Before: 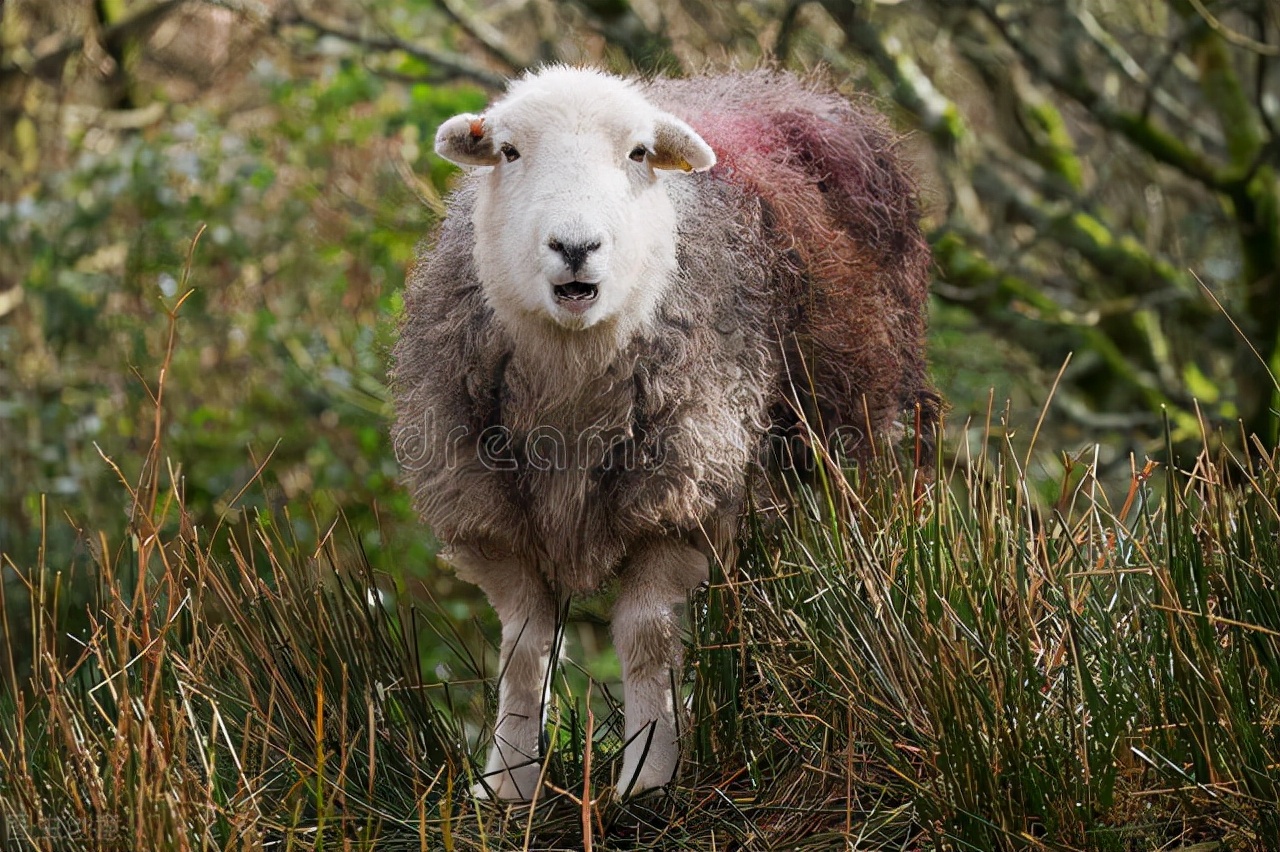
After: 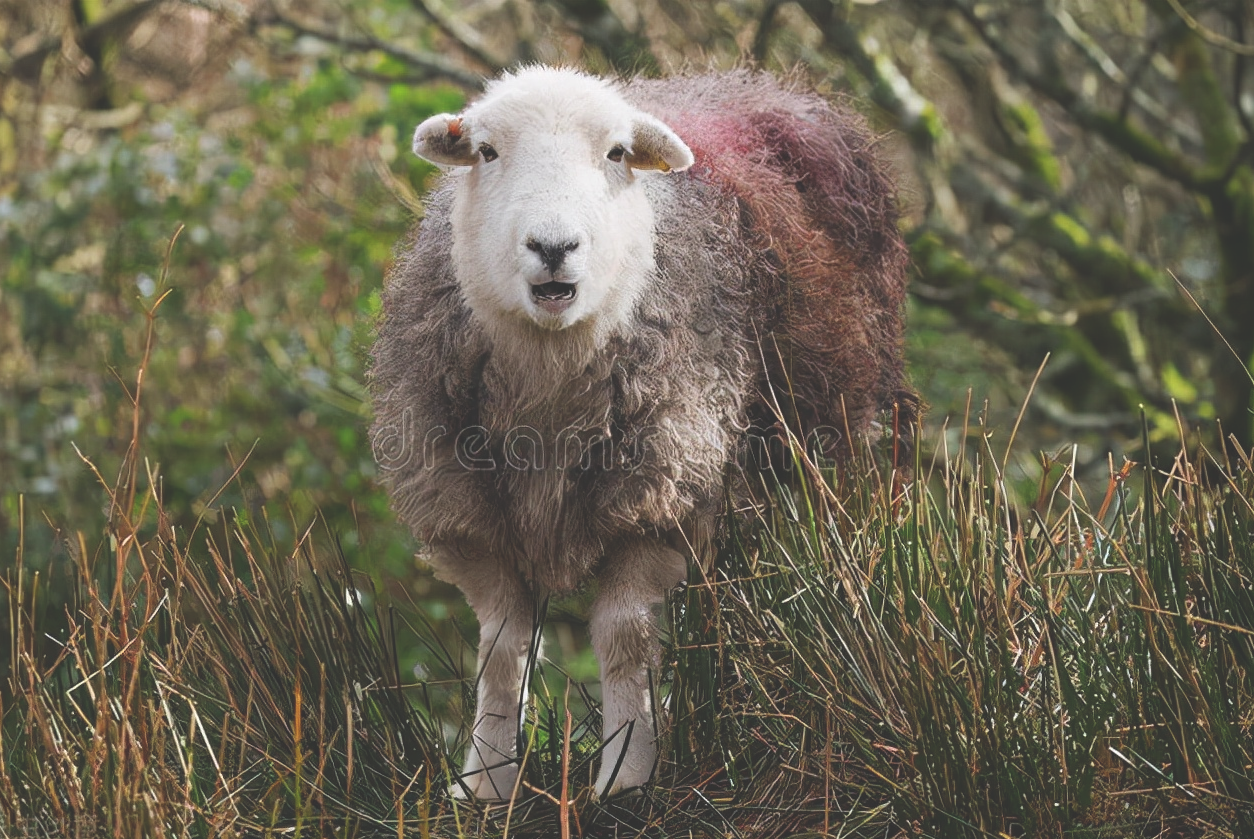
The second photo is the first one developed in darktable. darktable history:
exposure: black level correction -0.031, compensate exposure bias true, compensate highlight preservation false
crop: left 1.729%, right 0.283%, bottom 1.515%
